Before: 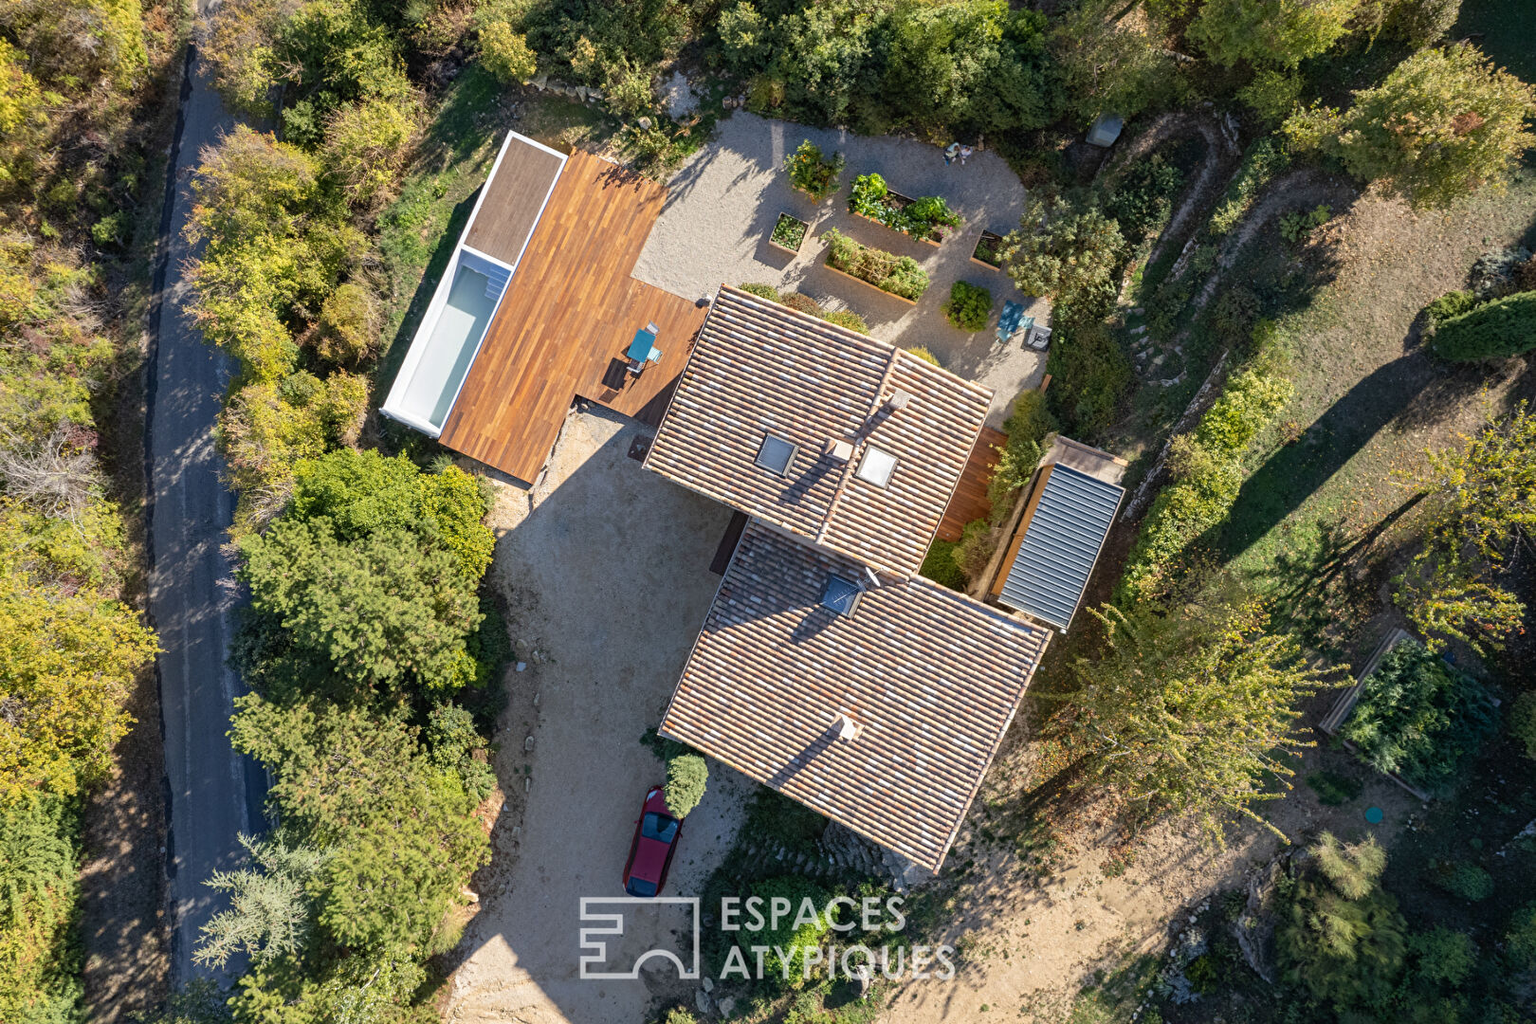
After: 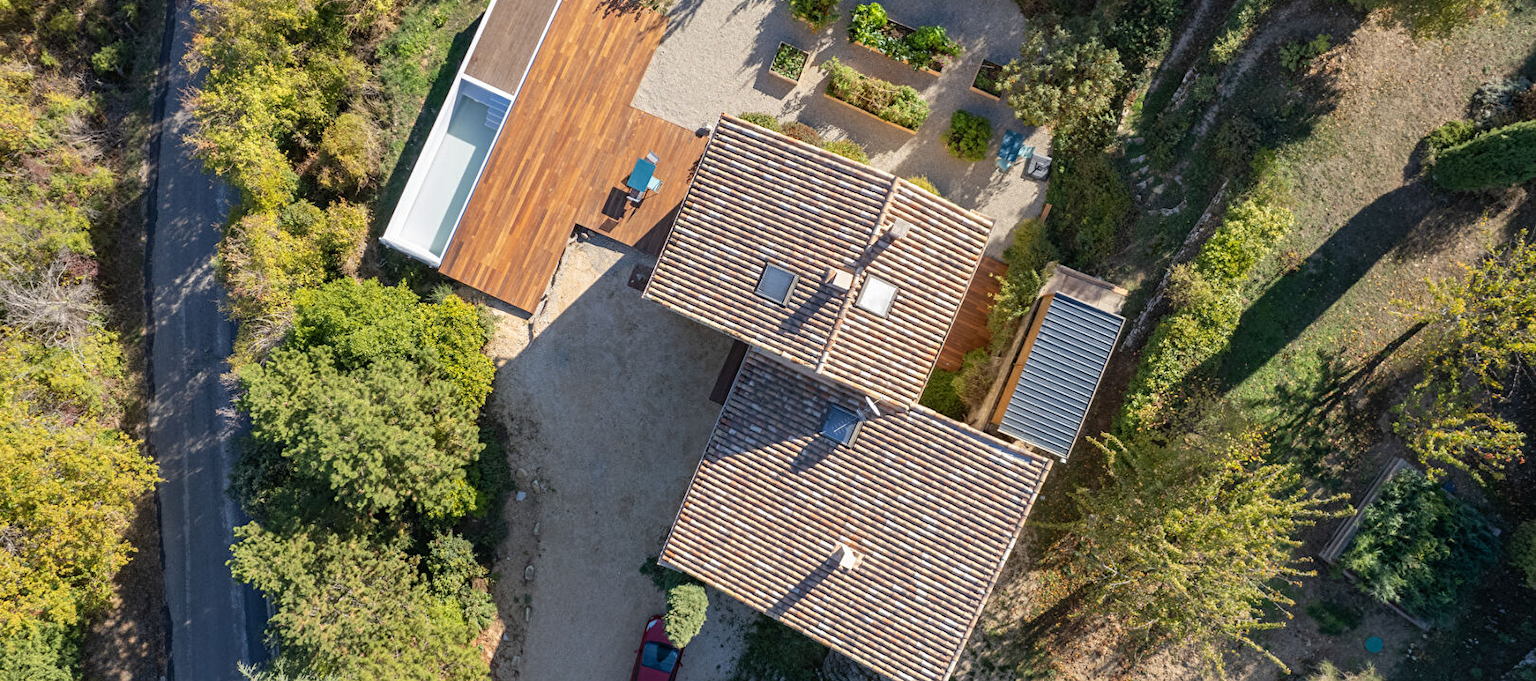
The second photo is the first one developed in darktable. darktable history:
crop: top 16.708%, bottom 16.696%
